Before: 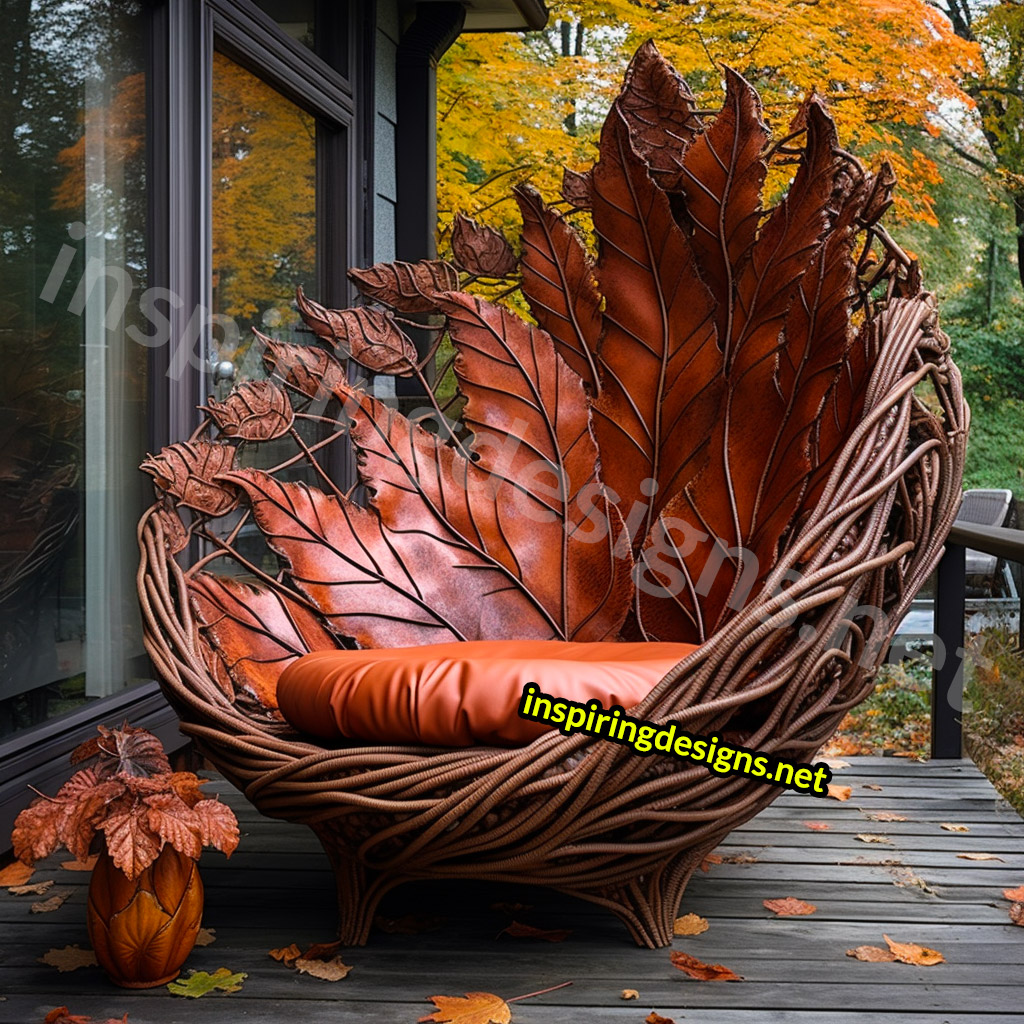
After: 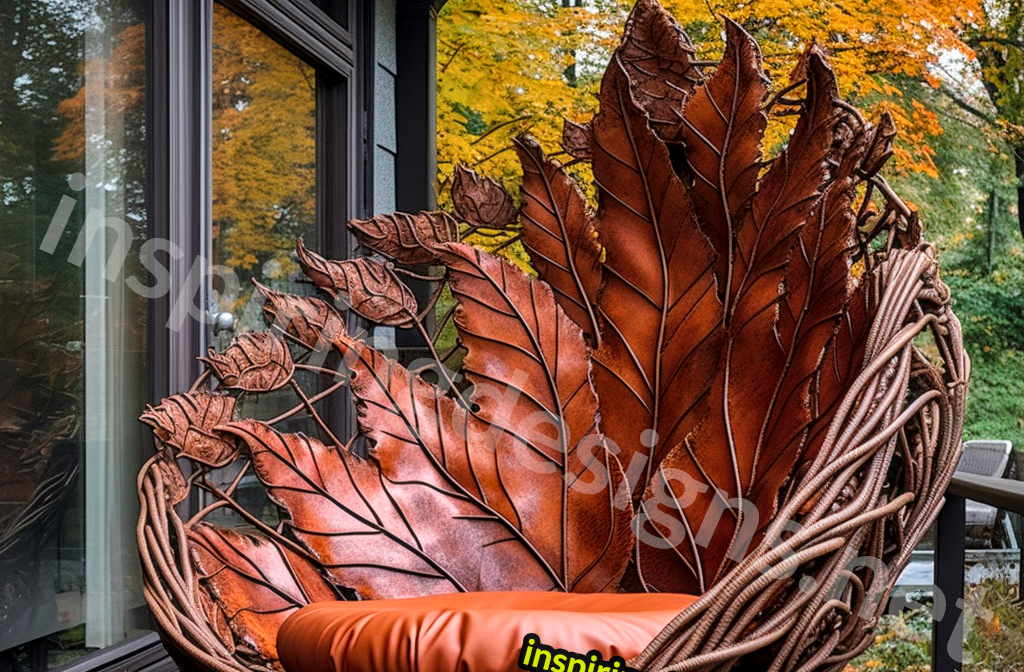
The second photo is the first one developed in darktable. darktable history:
local contrast: on, module defaults
crop and rotate: top 4.848%, bottom 29.503%
shadows and highlights: soften with gaussian
white balance: emerald 1
